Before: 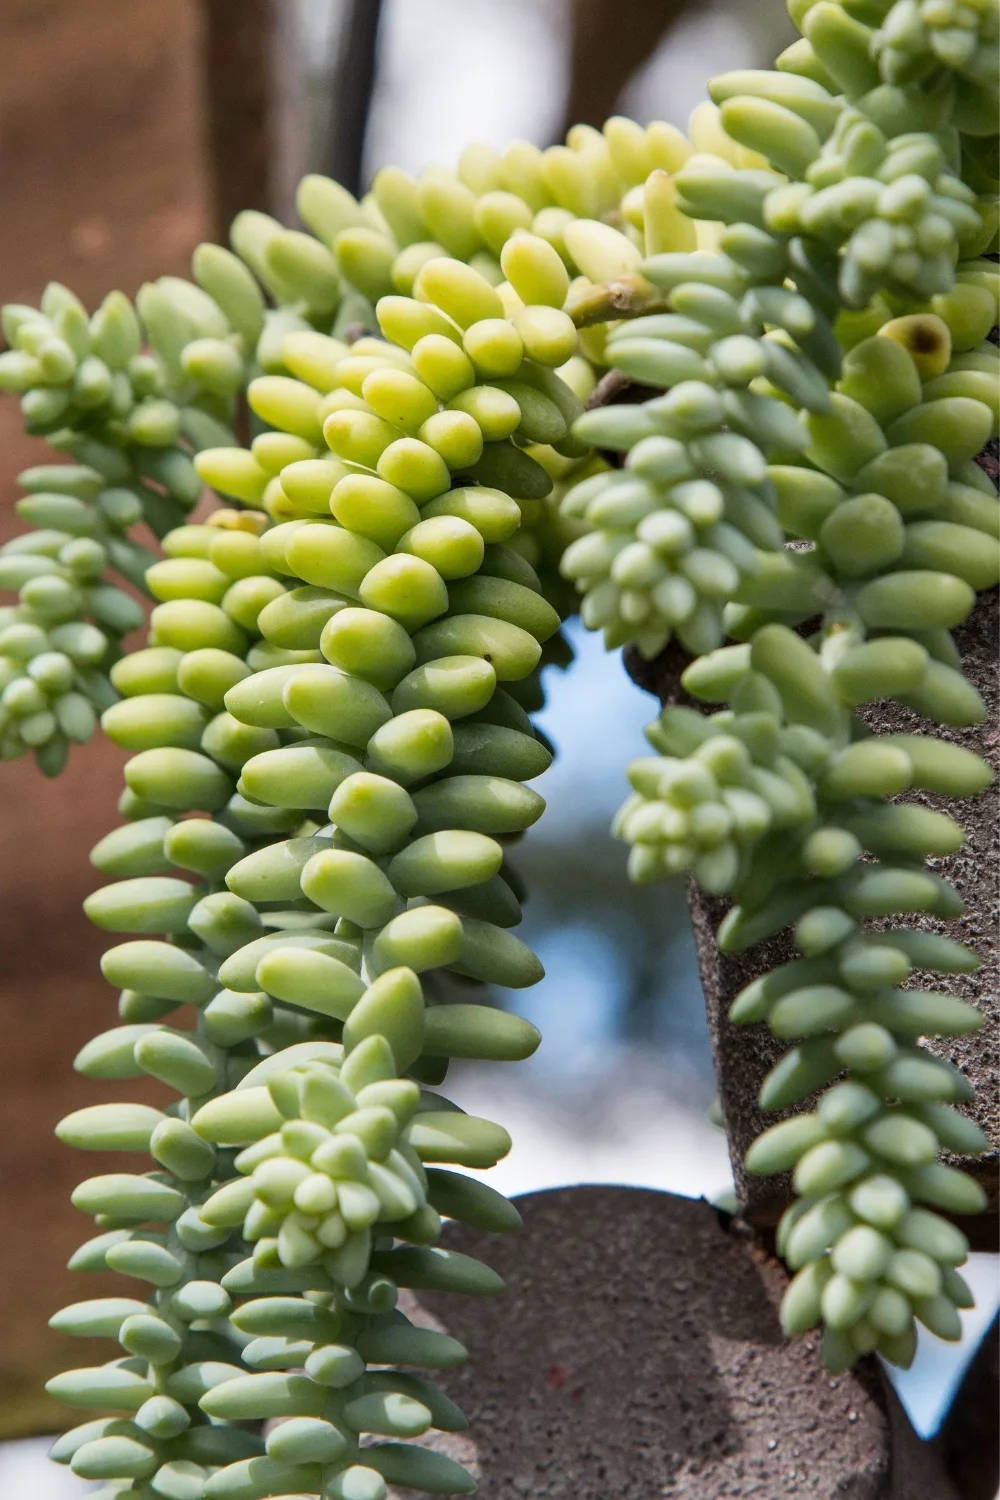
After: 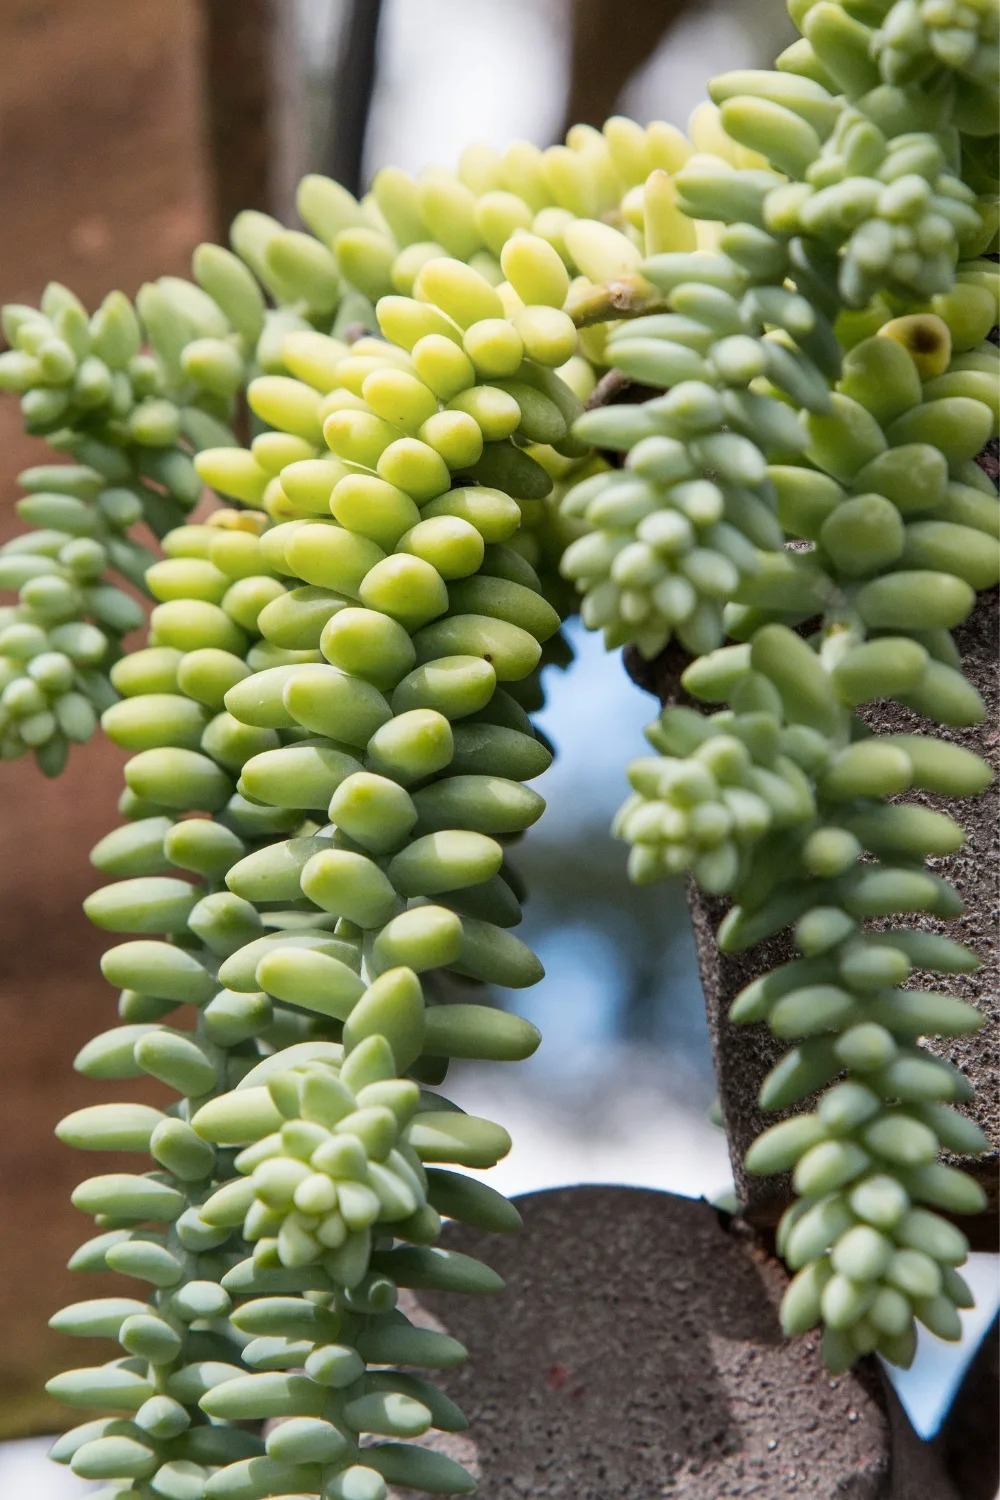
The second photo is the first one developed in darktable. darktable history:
shadows and highlights: highlights 69.08, soften with gaussian
